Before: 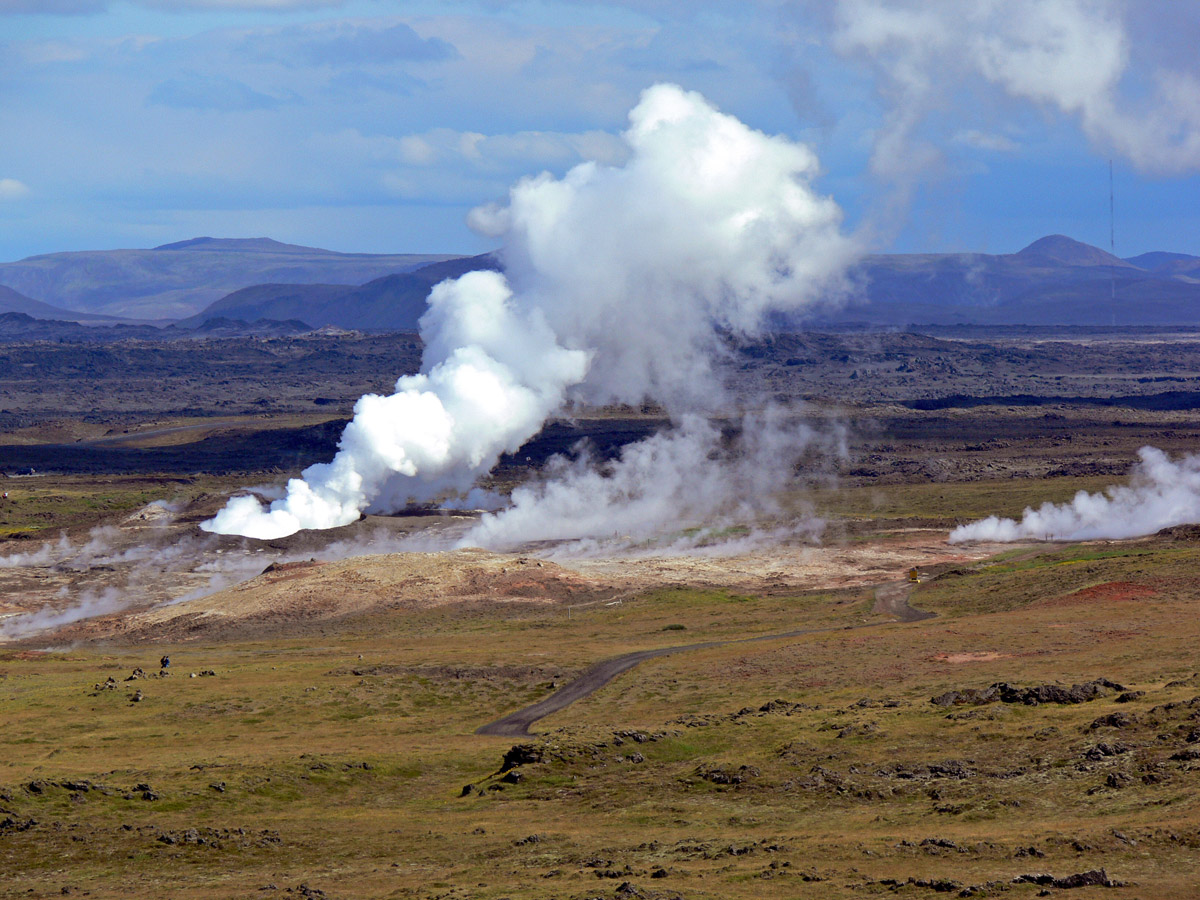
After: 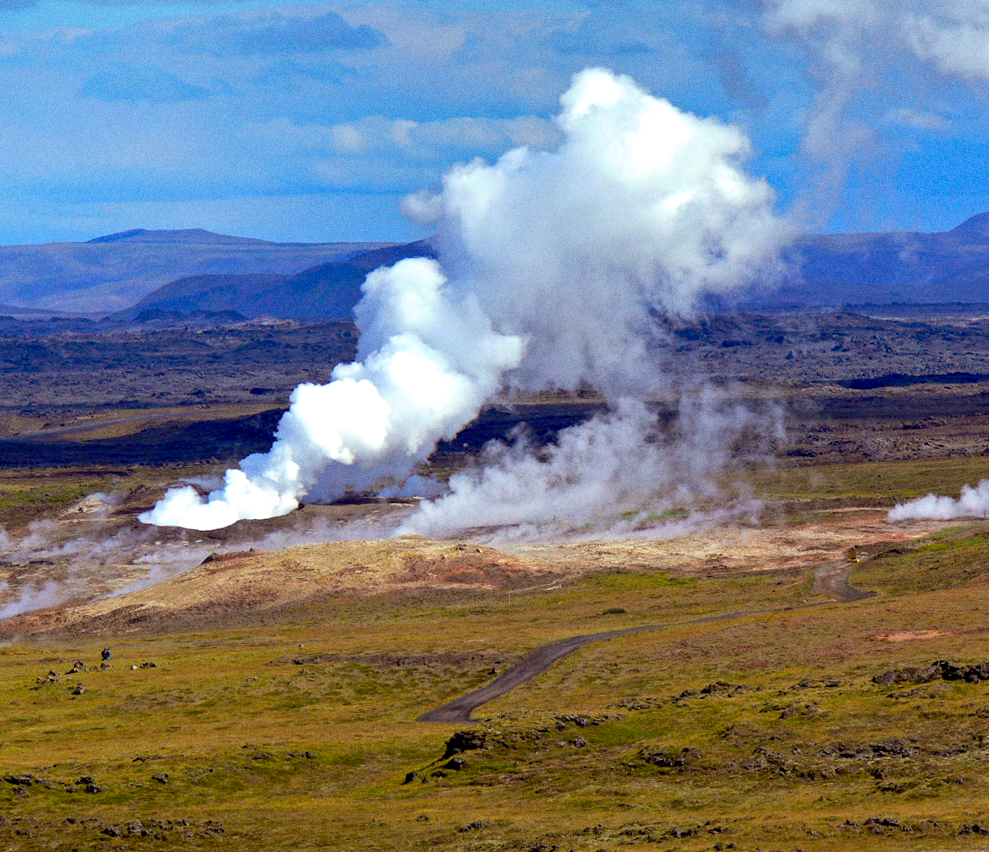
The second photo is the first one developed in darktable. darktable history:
color balance rgb: linear chroma grading › global chroma 13.3%, global vibrance 41.49%
crop and rotate: angle 1°, left 4.281%, top 0.642%, right 11.383%, bottom 2.486%
grain: coarseness 3.21 ISO
shadows and highlights: radius 171.16, shadows 27, white point adjustment 3.13, highlights -67.95, soften with gaussian
local contrast: highlights 100%, shadows 100%, detail 120%, midtone range 0.2
